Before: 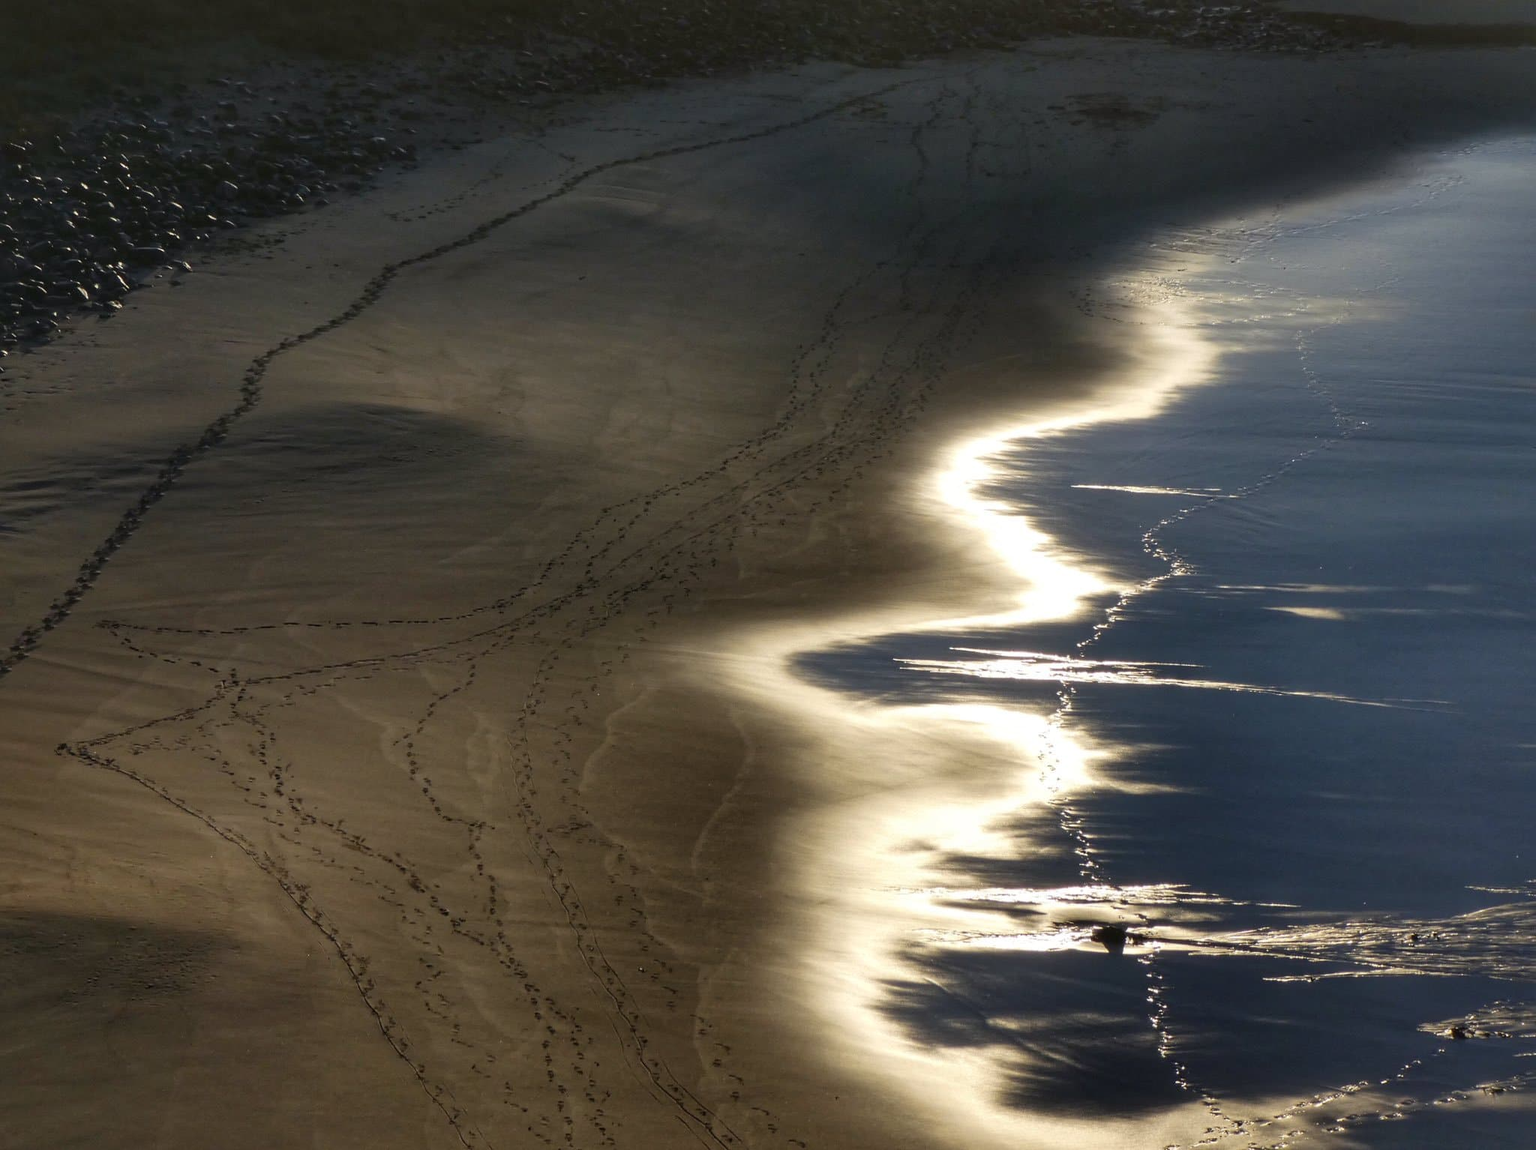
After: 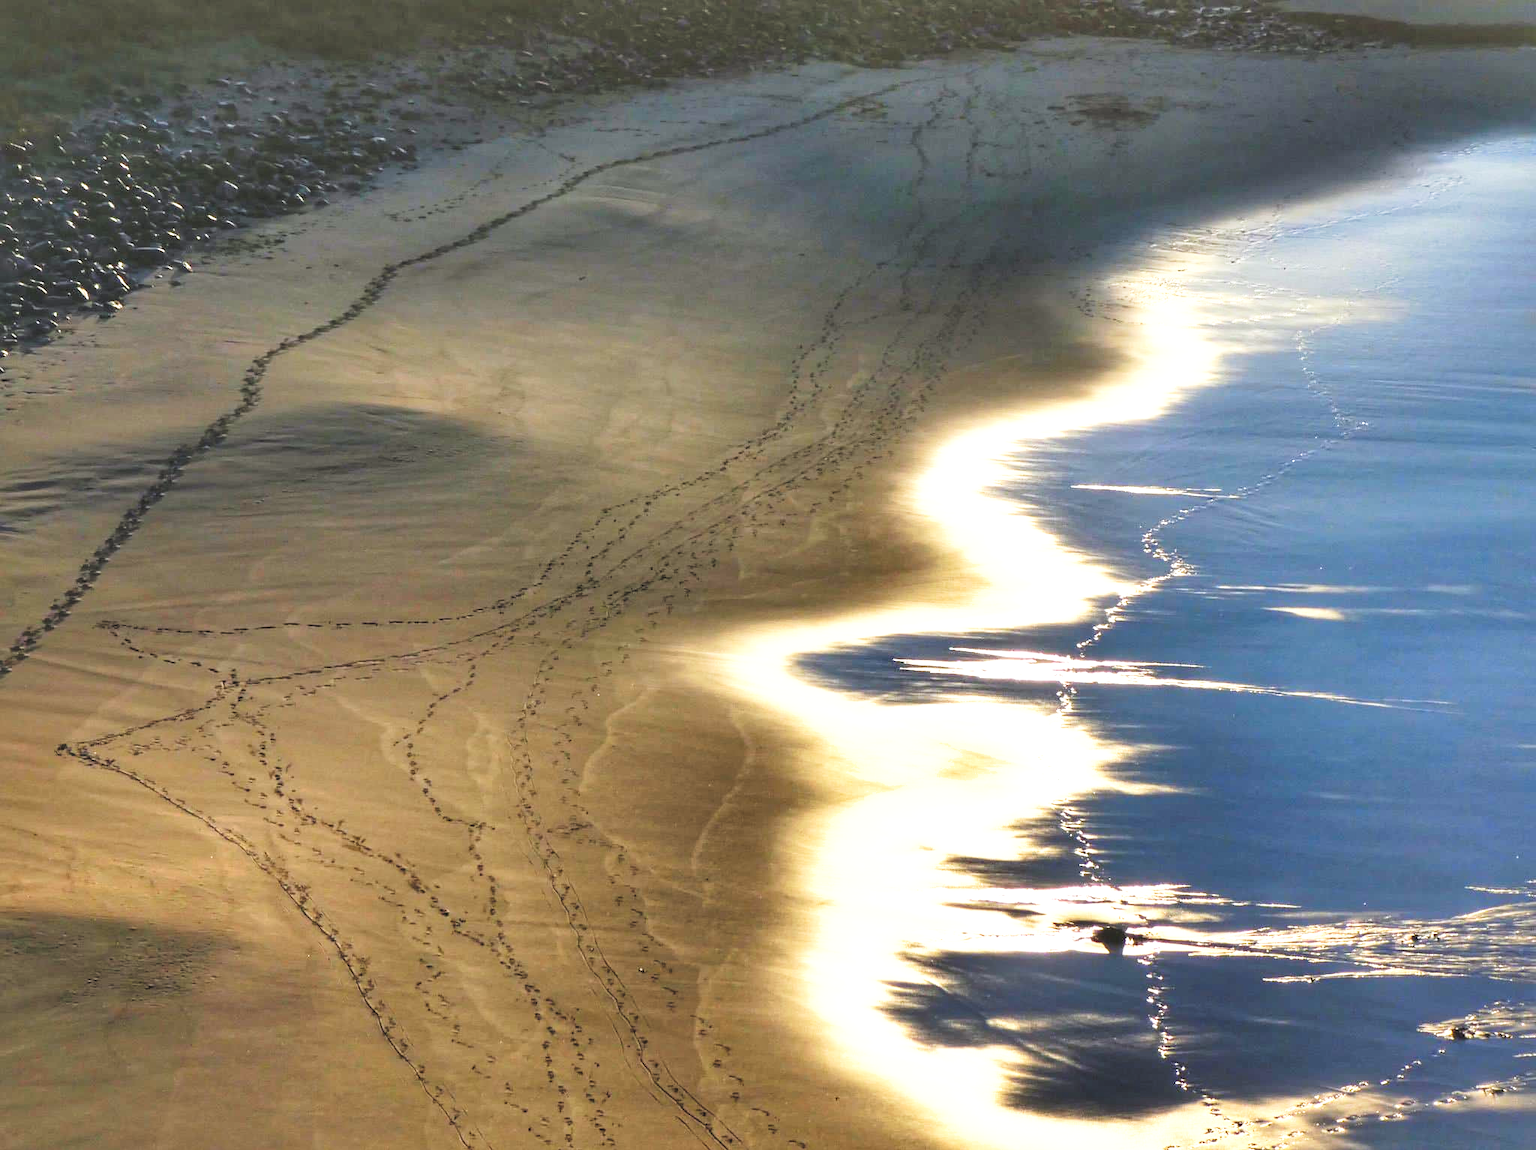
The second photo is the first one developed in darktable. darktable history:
exposure: black level correction 0, exposure 0.7 EV, compensate highlight preservation false
levels: levels [0.072, 0.414, 0.976]
shadows and highlights: white point adjustment 1, soften with gaussian
tone curve: curves: ch0 [(0, 0.058) (0.198, 0.188) (0.512, 0.582) (0.625, 0.754) (0.81, 0.934) (1, 1)], preserve colors none
